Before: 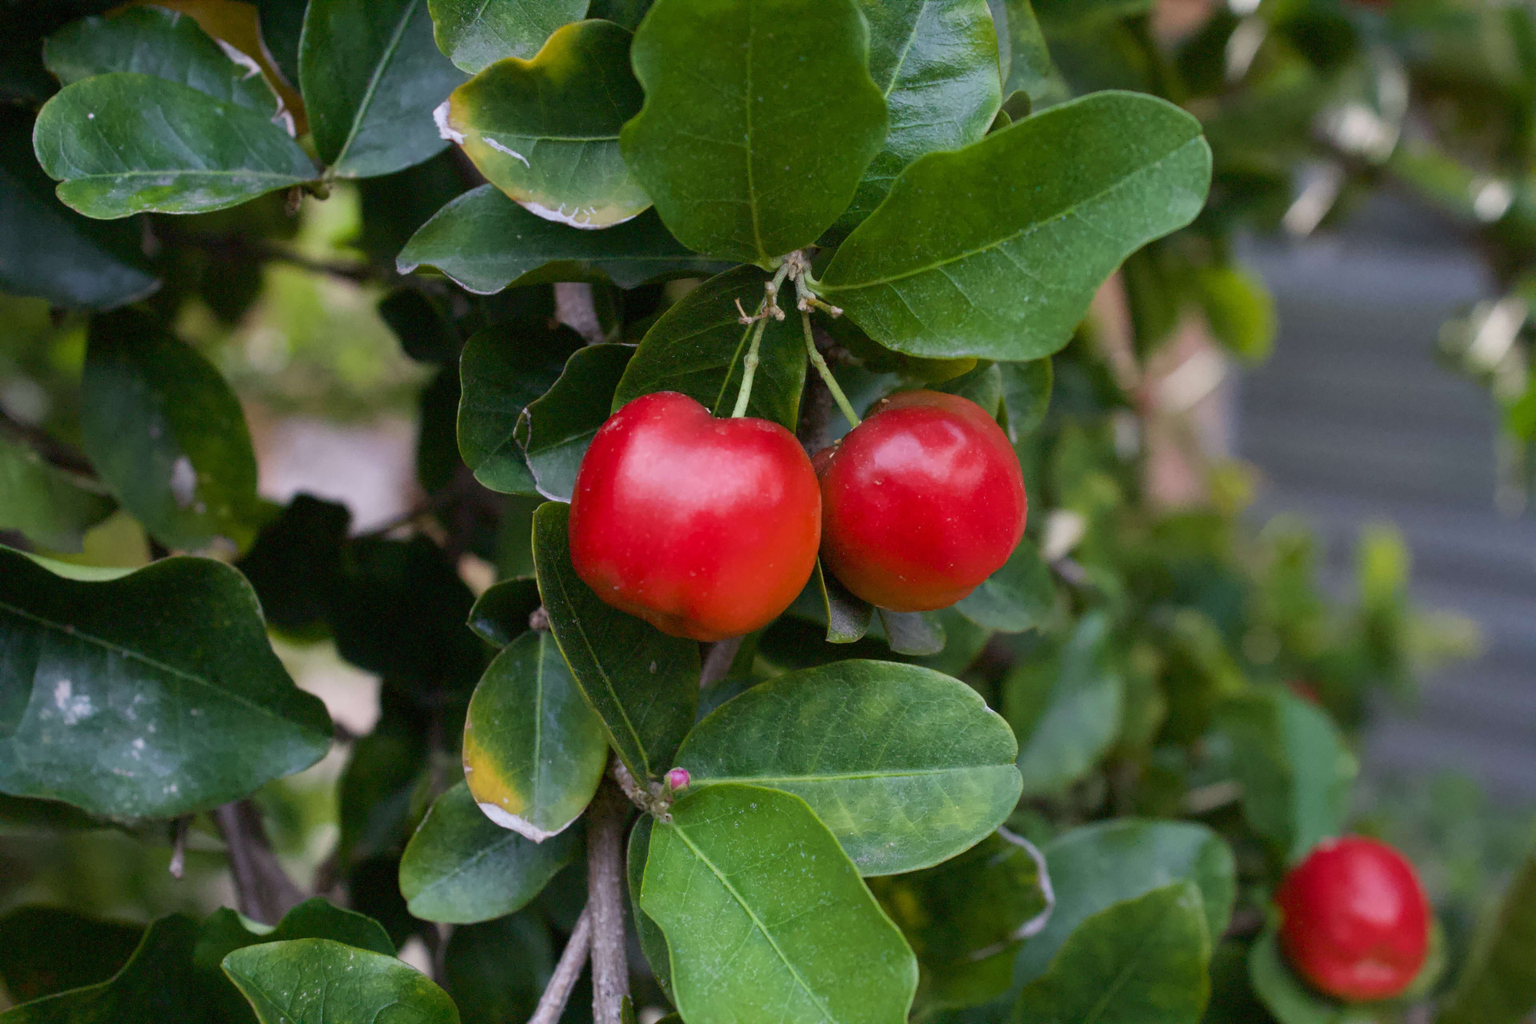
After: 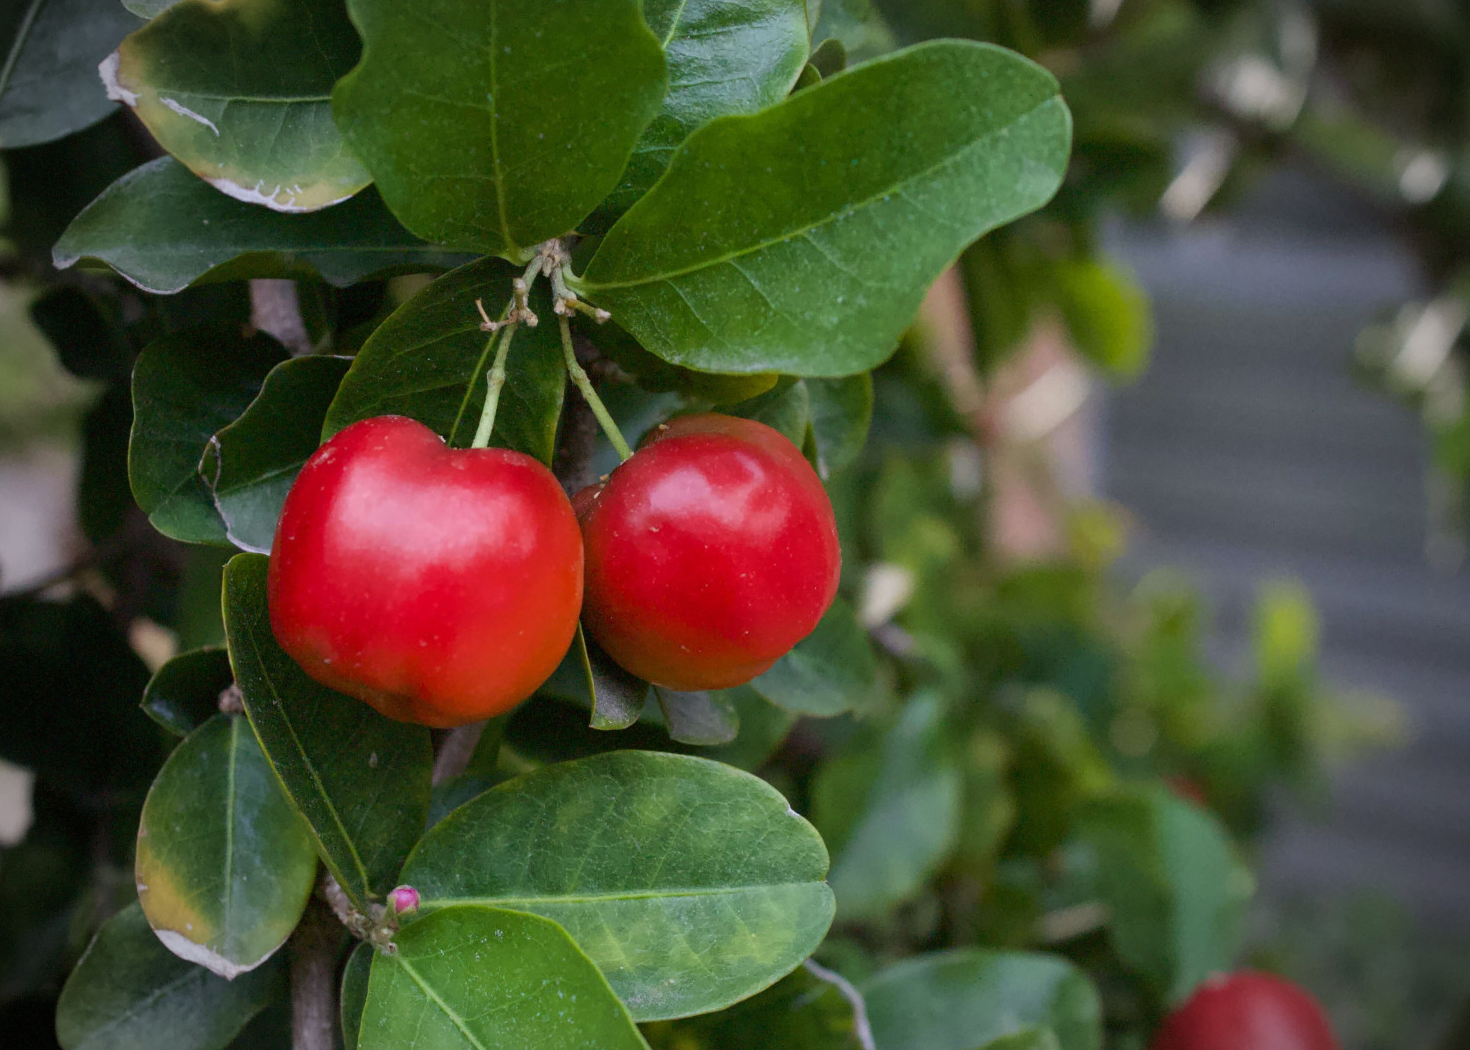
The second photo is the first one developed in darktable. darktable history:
crop: left 23.095%, top 5.827%, bottom 11.854%
vignetting: fall-off start 75%, brightness -0.692, width/height ratio 1.084
